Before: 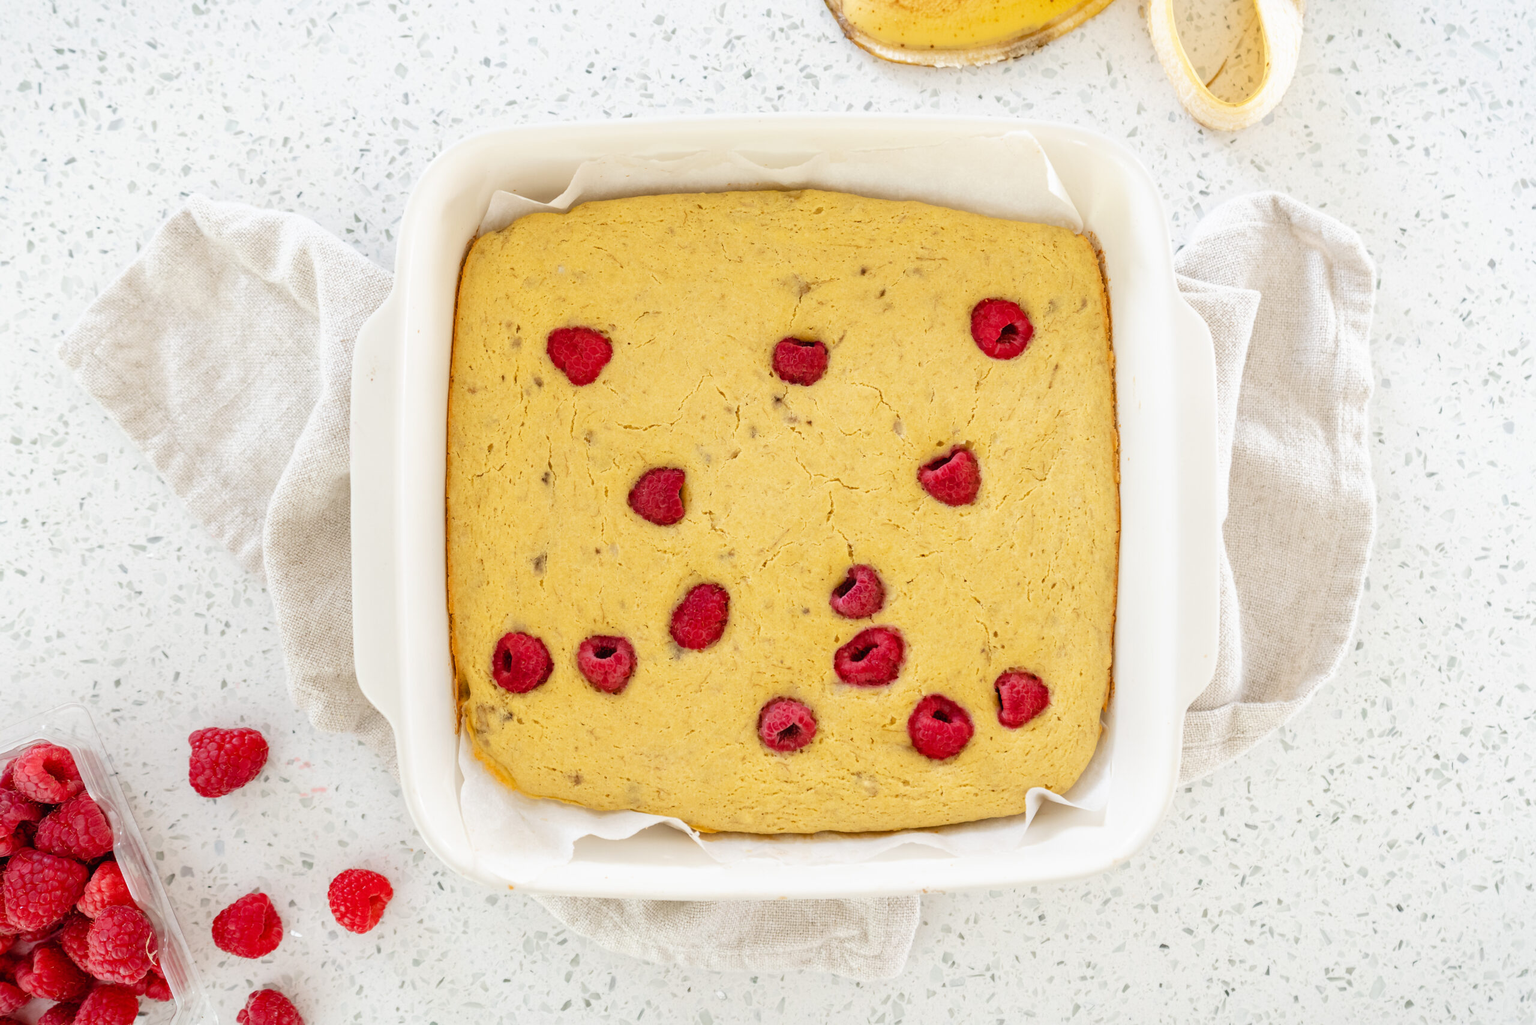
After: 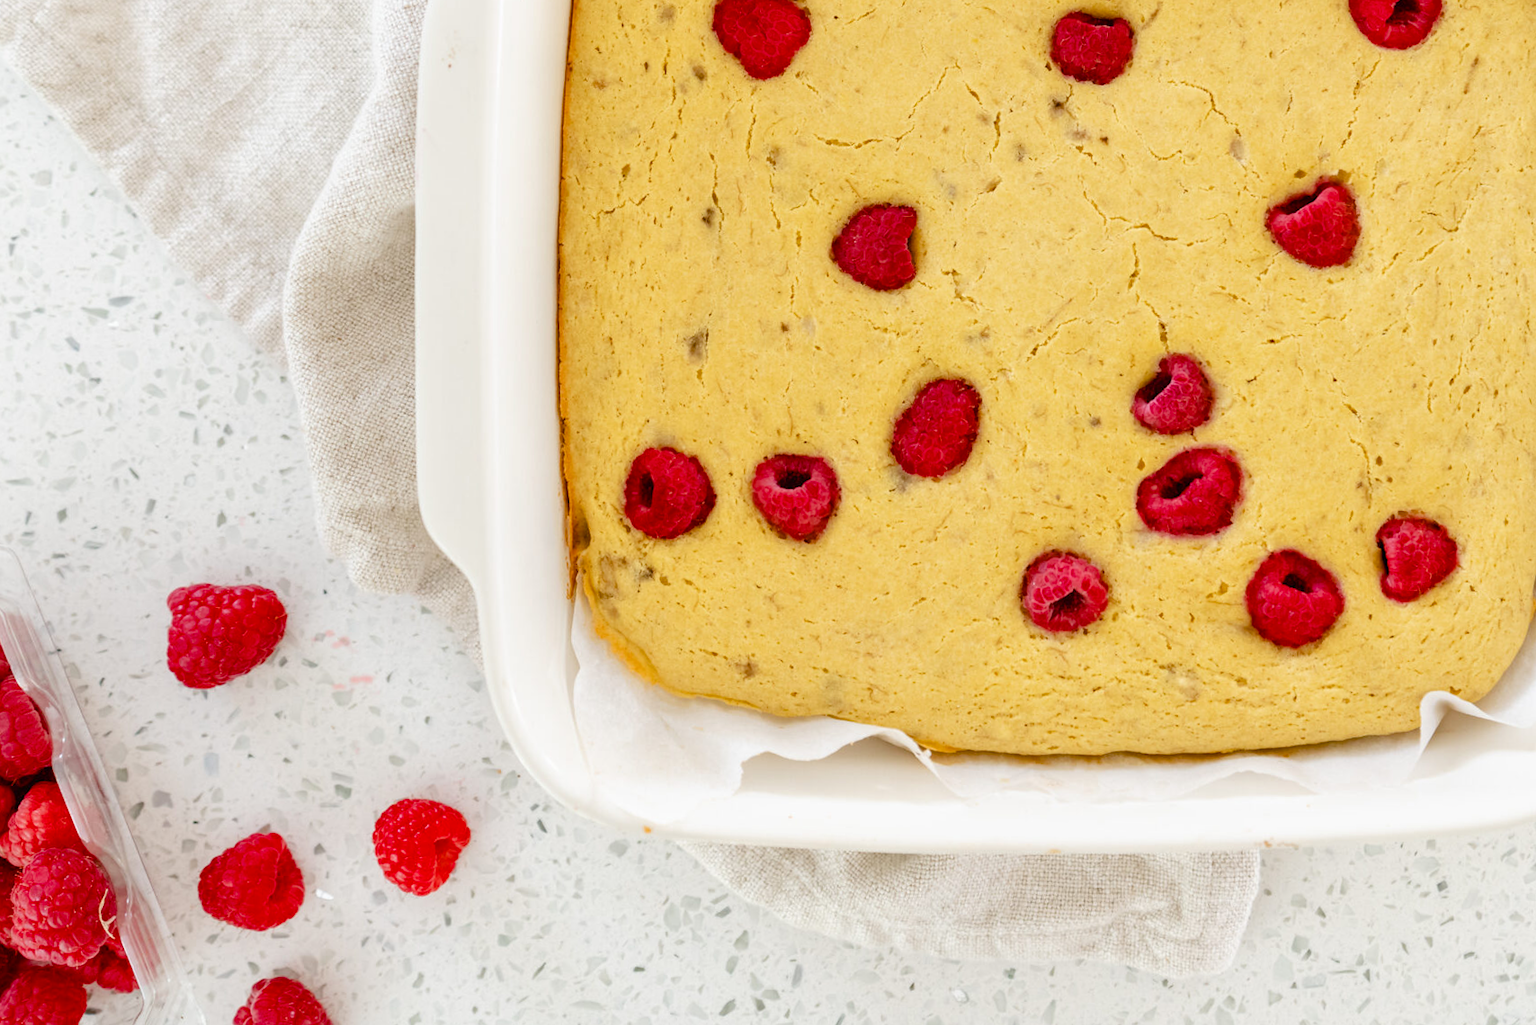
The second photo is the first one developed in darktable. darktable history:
tone equalizer: on, module defaults
color balance rgb: perceptual saturation grading › global saturation 20%, perceptual saturation grading › highlights -25%, perceptual saturation grading › shadows 25%
crop and rotate: angle -0.82°, left 3.85%, top 31.828%, right 27.992%
